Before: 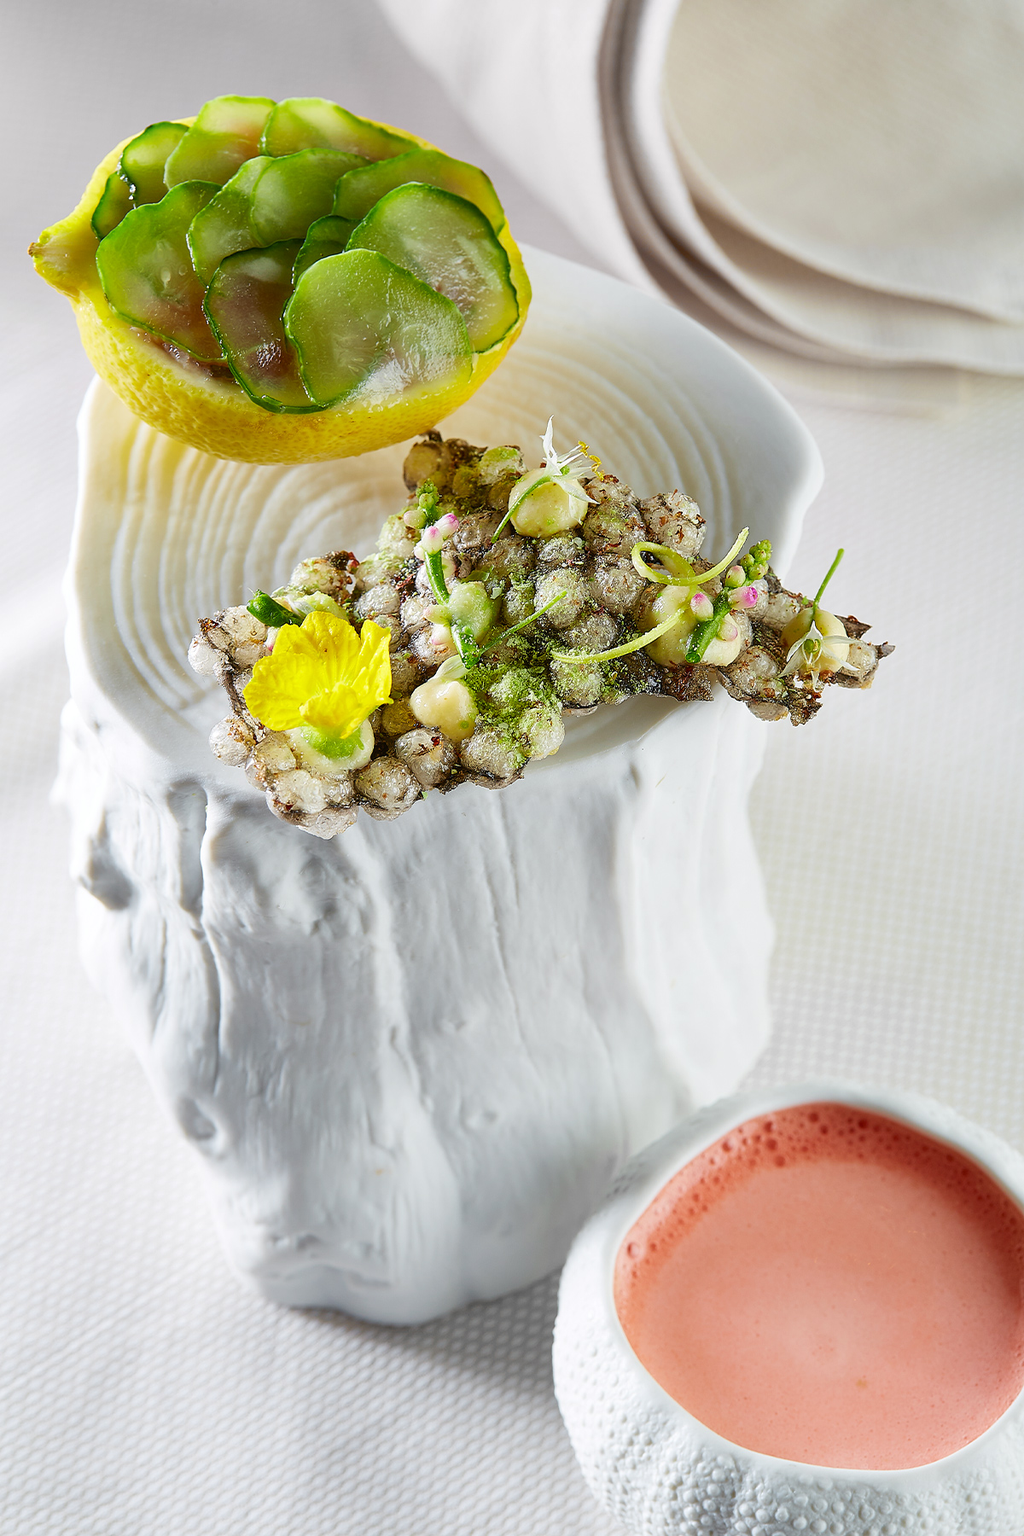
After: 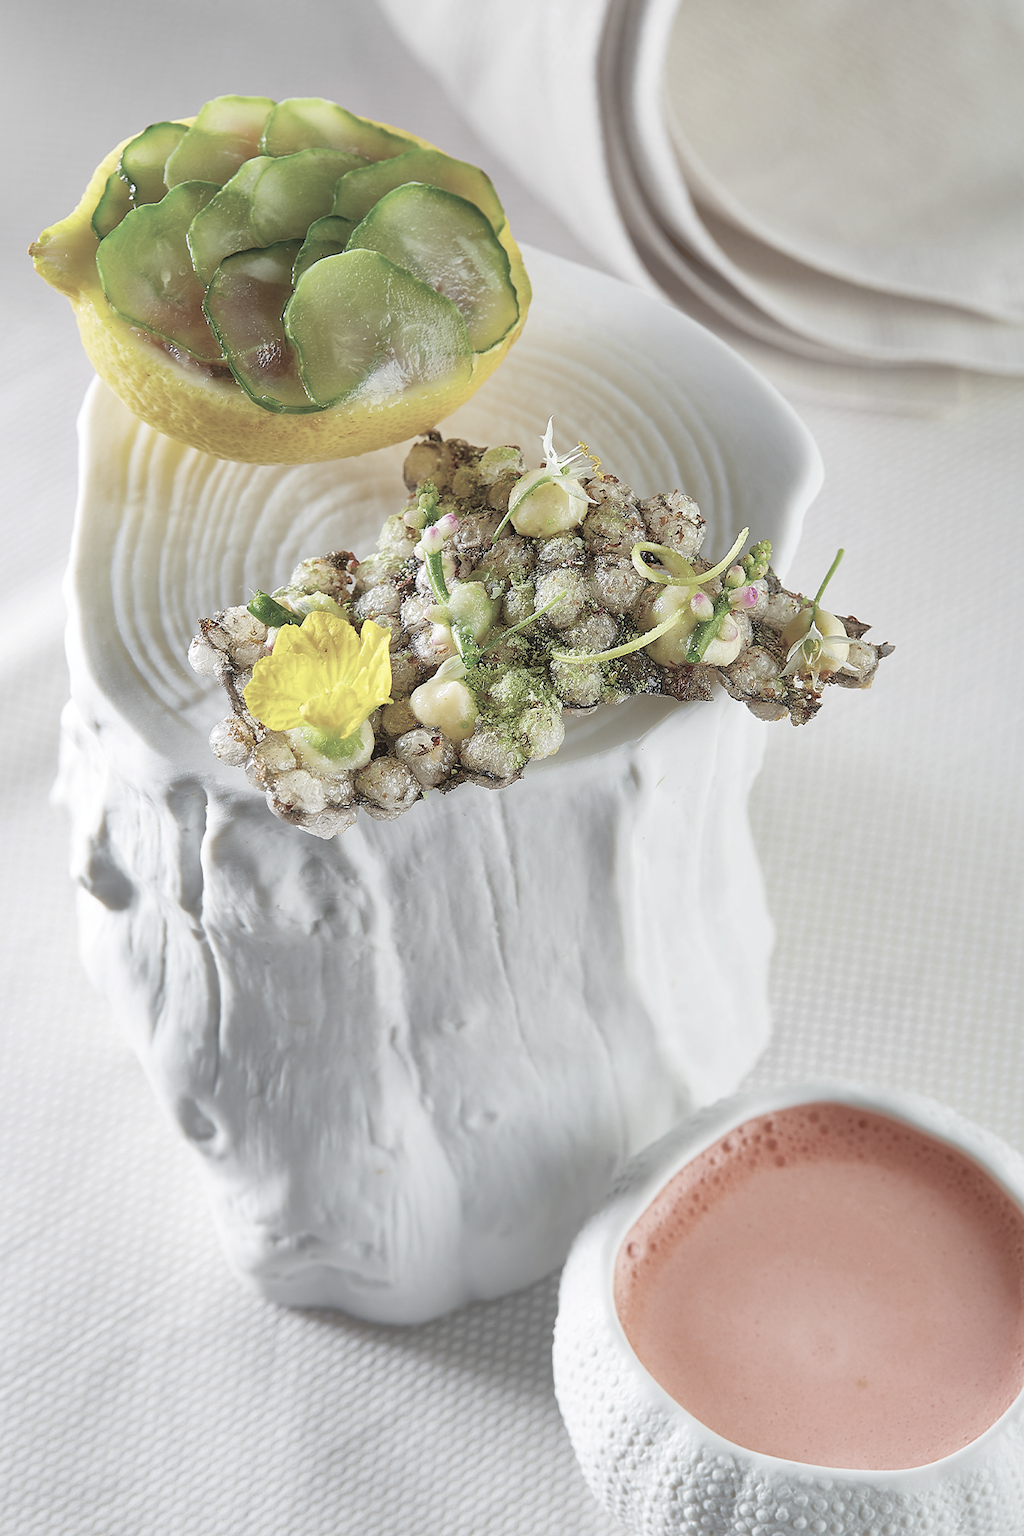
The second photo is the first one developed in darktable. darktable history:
shadows and highlights: on, module defaults
levels: mode automatic, black 0.023%, white 99.97%, levels [0.062, 0.494, 0.925]
contrast brightness saturation: brightness 0.18, saturation -0.5
